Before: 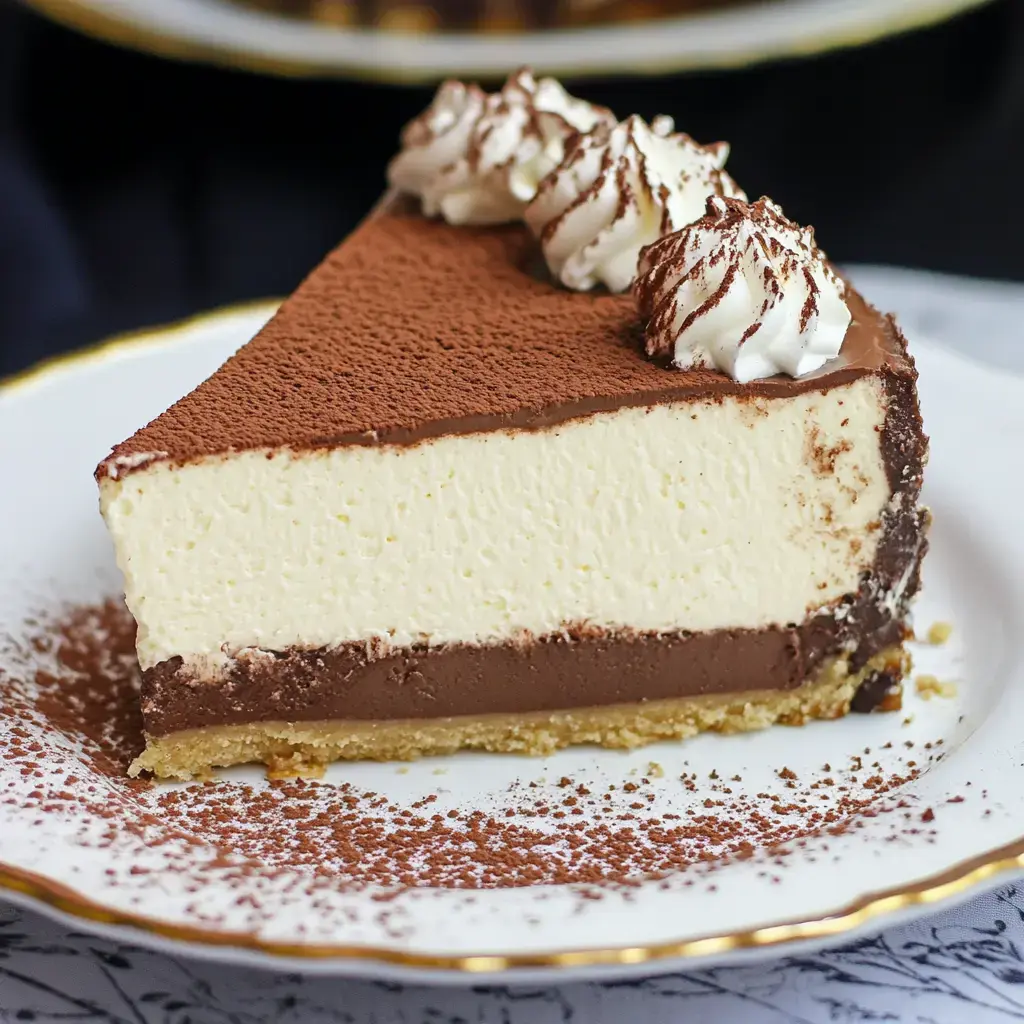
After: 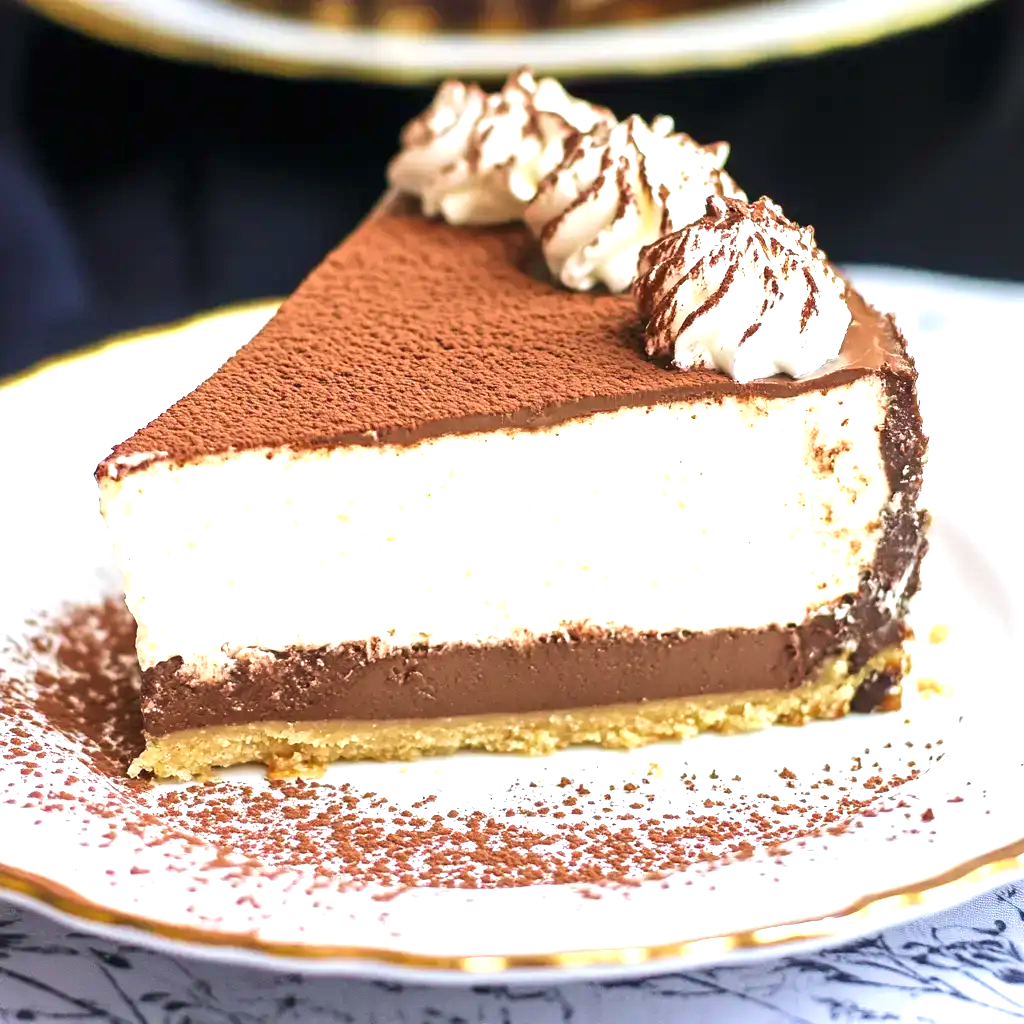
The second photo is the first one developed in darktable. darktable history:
exposure: black level correction 0, exposure 1.1 EV, compensate exposure bias true, compensate highlight preservation false
velvia: on, module defaults
